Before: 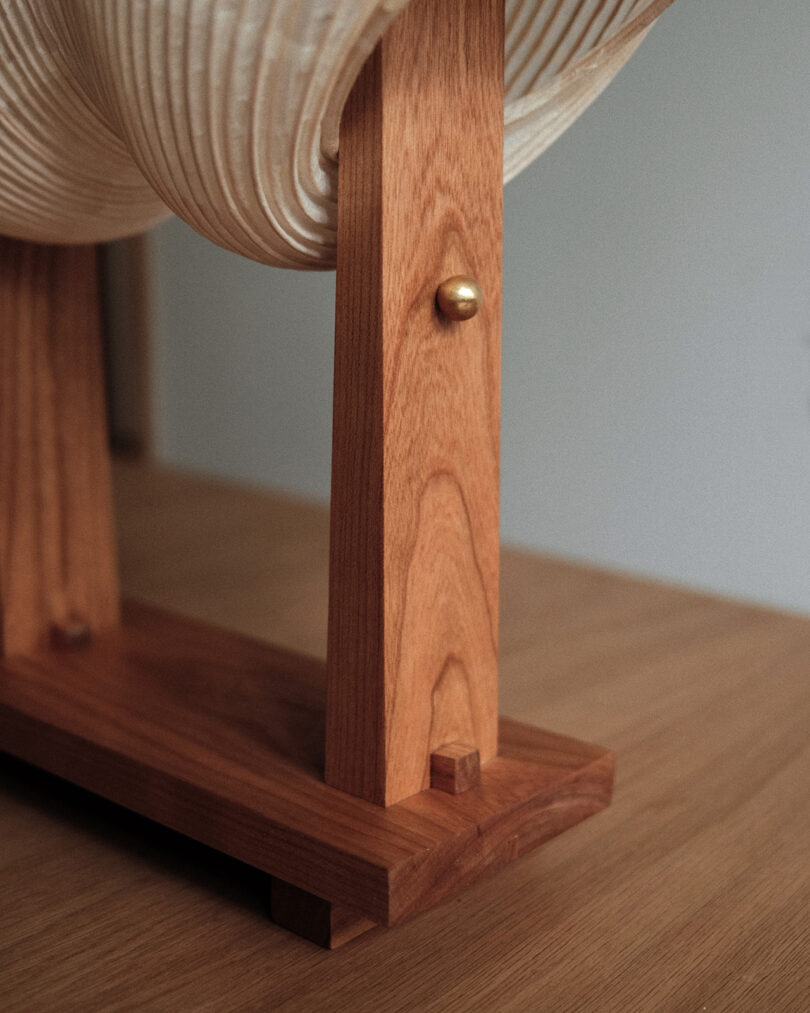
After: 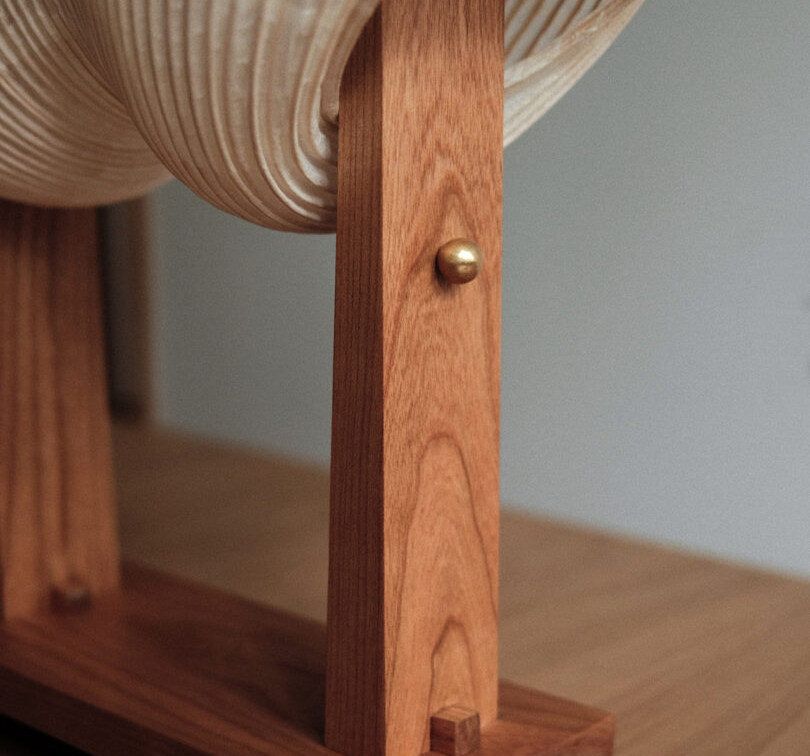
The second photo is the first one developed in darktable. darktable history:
crop: top 3.748%, bottom 21.613%
